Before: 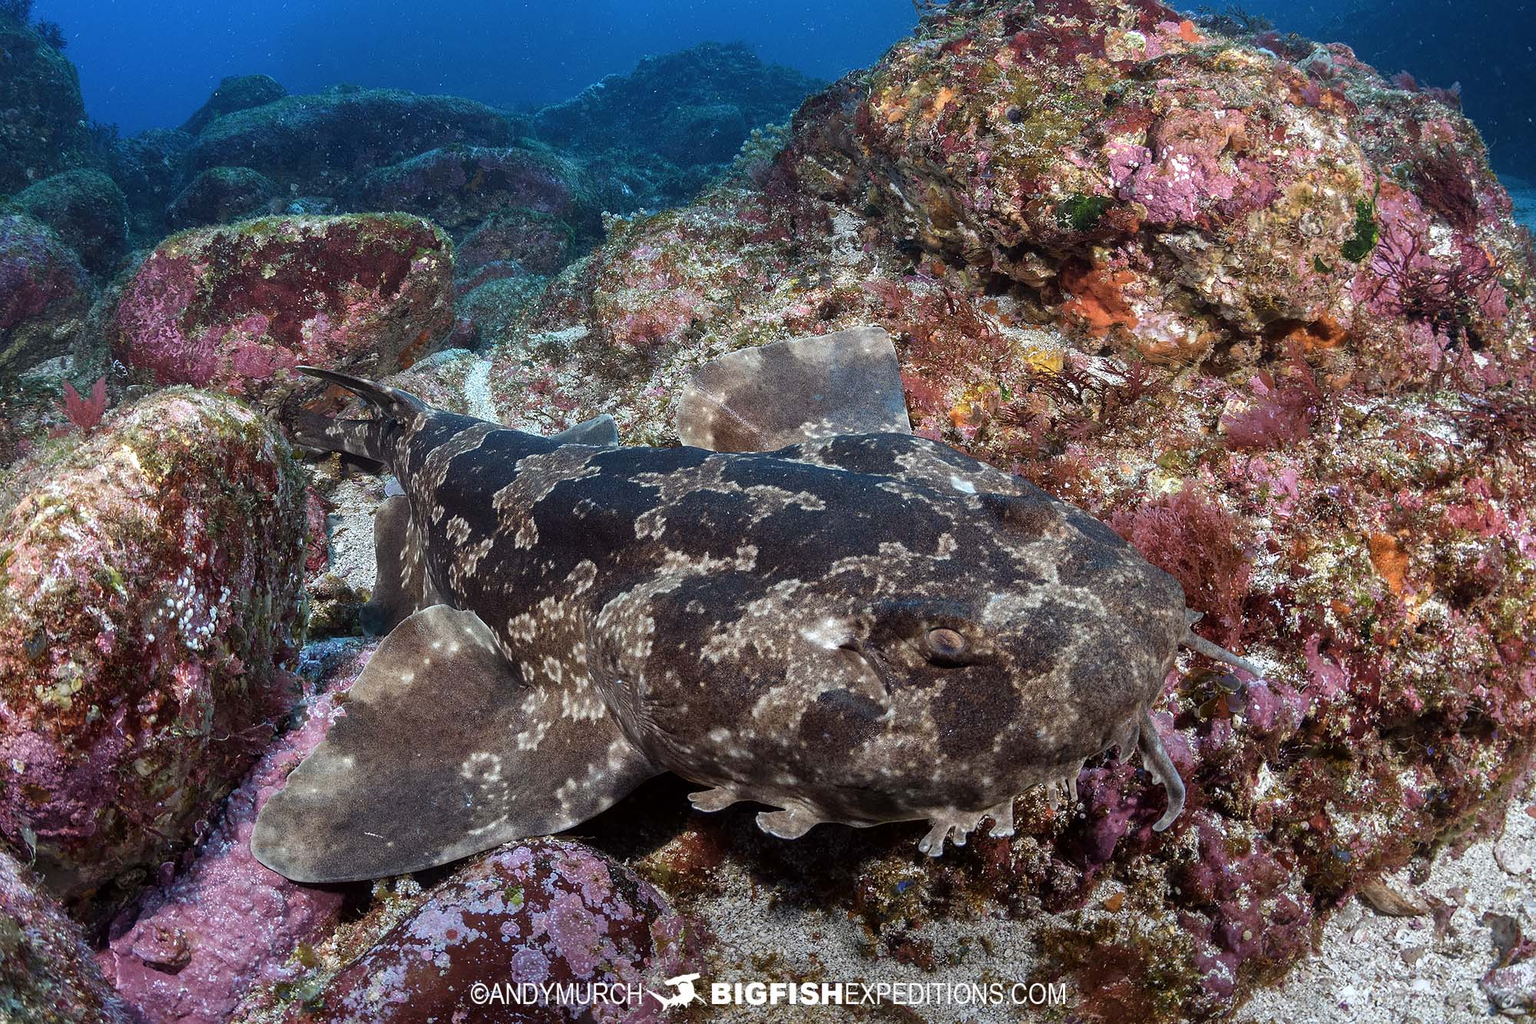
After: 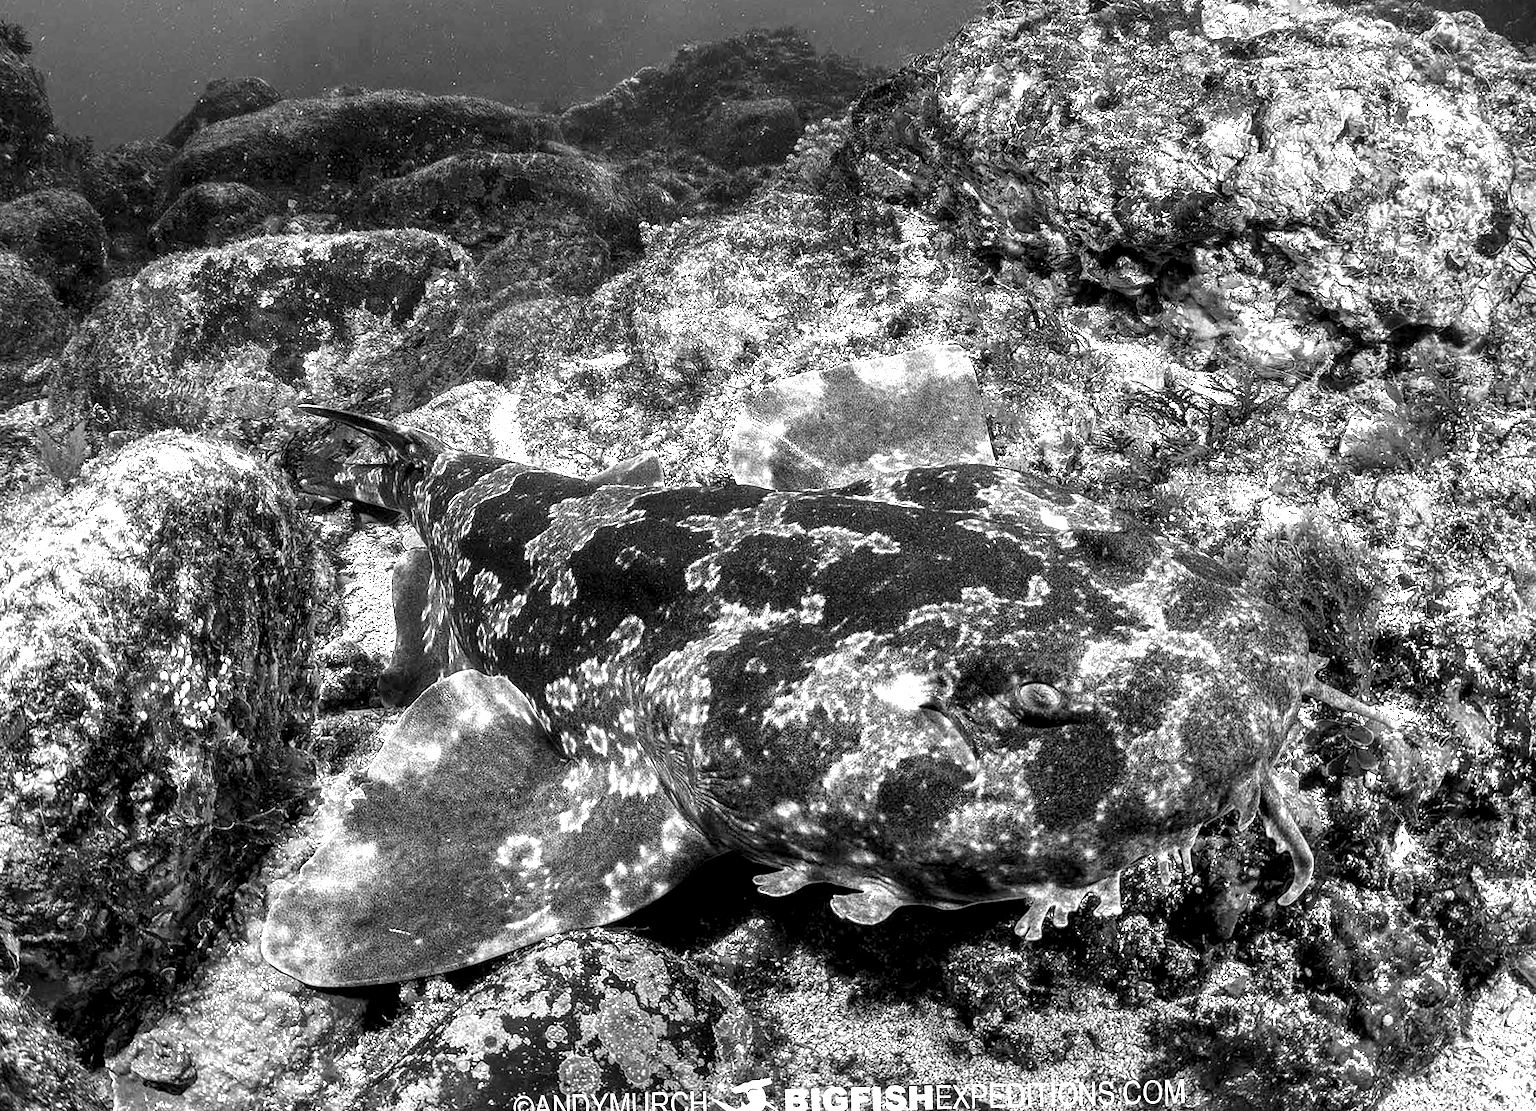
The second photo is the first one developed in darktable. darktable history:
local contrast: highlights 65%, shadows 54%, detail 169%, midtone range 0.514
monochrome: on, module defaults
color balance rgb: linear chroma grading › global chroma 25%, perceptual saturation grading › global saturation 40%, perceptual brilliance grading › global brilliance 30%, global vibrance 40%
crop and rotate: left 1.088%, right 8.807%
rotate and perspective: rotation -1.42°, crop left 0.016, crop right 0.984, crop top 0.035, crop bottom 0.965
